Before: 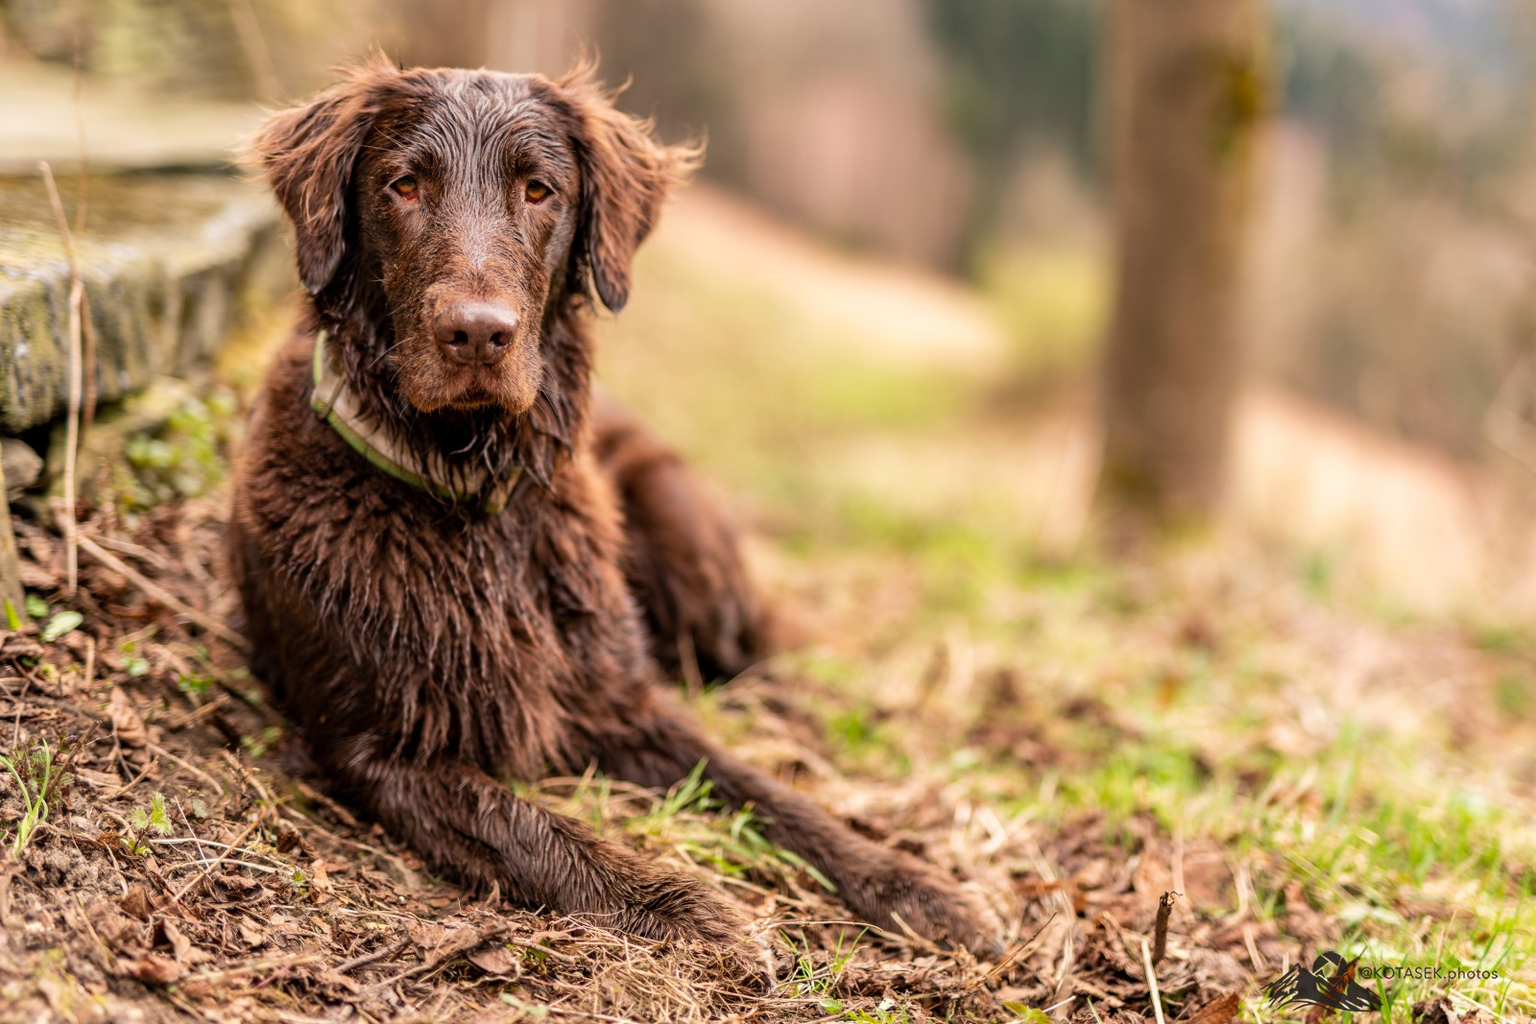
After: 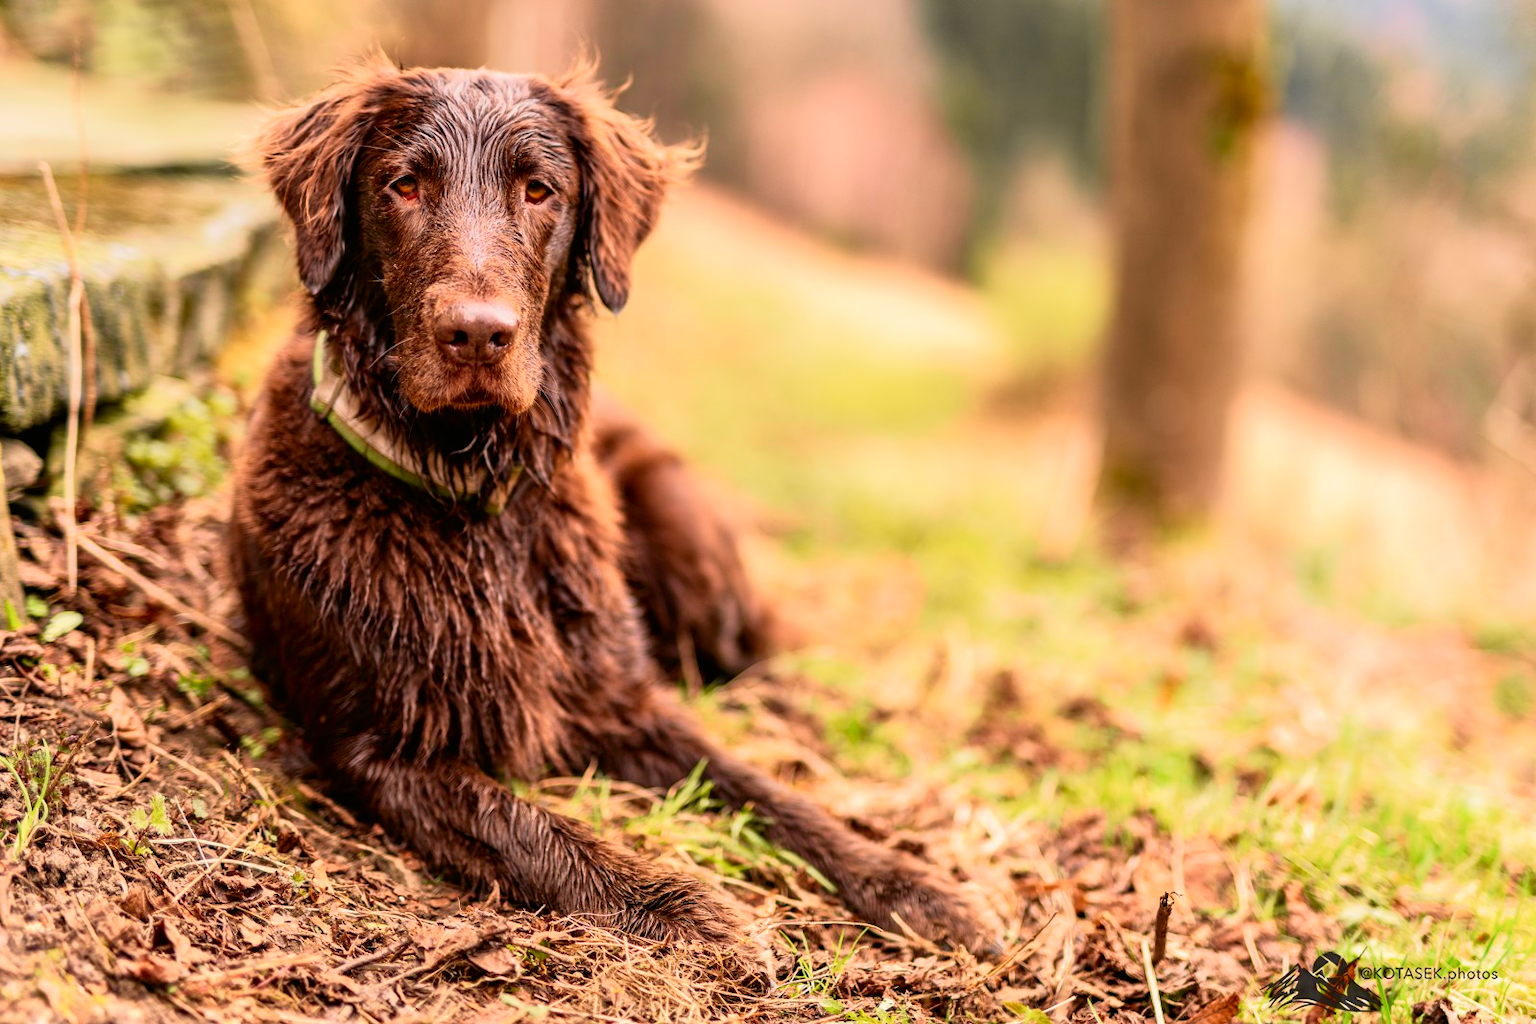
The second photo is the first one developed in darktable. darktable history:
tone curve: curves: ch0 [(0, 0.006) (0.037, 0.022) (0.123, 0.105) (0.19, 0.173) (0.277, 0.279) (0.474, 0.517) (0.597, 0.662) (0.687, 0.774) (0.855, 0.891) (1, 0.982)]; ch1 [(0, 0) (0.243, 0.245) (0.422, 0.415) (0.493, 0.498) (0.508, 0.503) (0.531, 0.55) (0.551, 0.582) (0.626, 0.672) (0.694, 0.732) (1, 1)]; ch2 [(0, 0) (0.249, 0.216) (0.356, 0.329) (0.424, 0.442) (0.476, 0.477) (0.498, 0.503) (0.517, 0.524) (0.532, 0.547) (0.562, 0.592) (0.614, 0.657) (0.706, 0.748) (0.808, 0.809) (0.991, 0.968)], color space Lab, independent channels, preserve colors none
